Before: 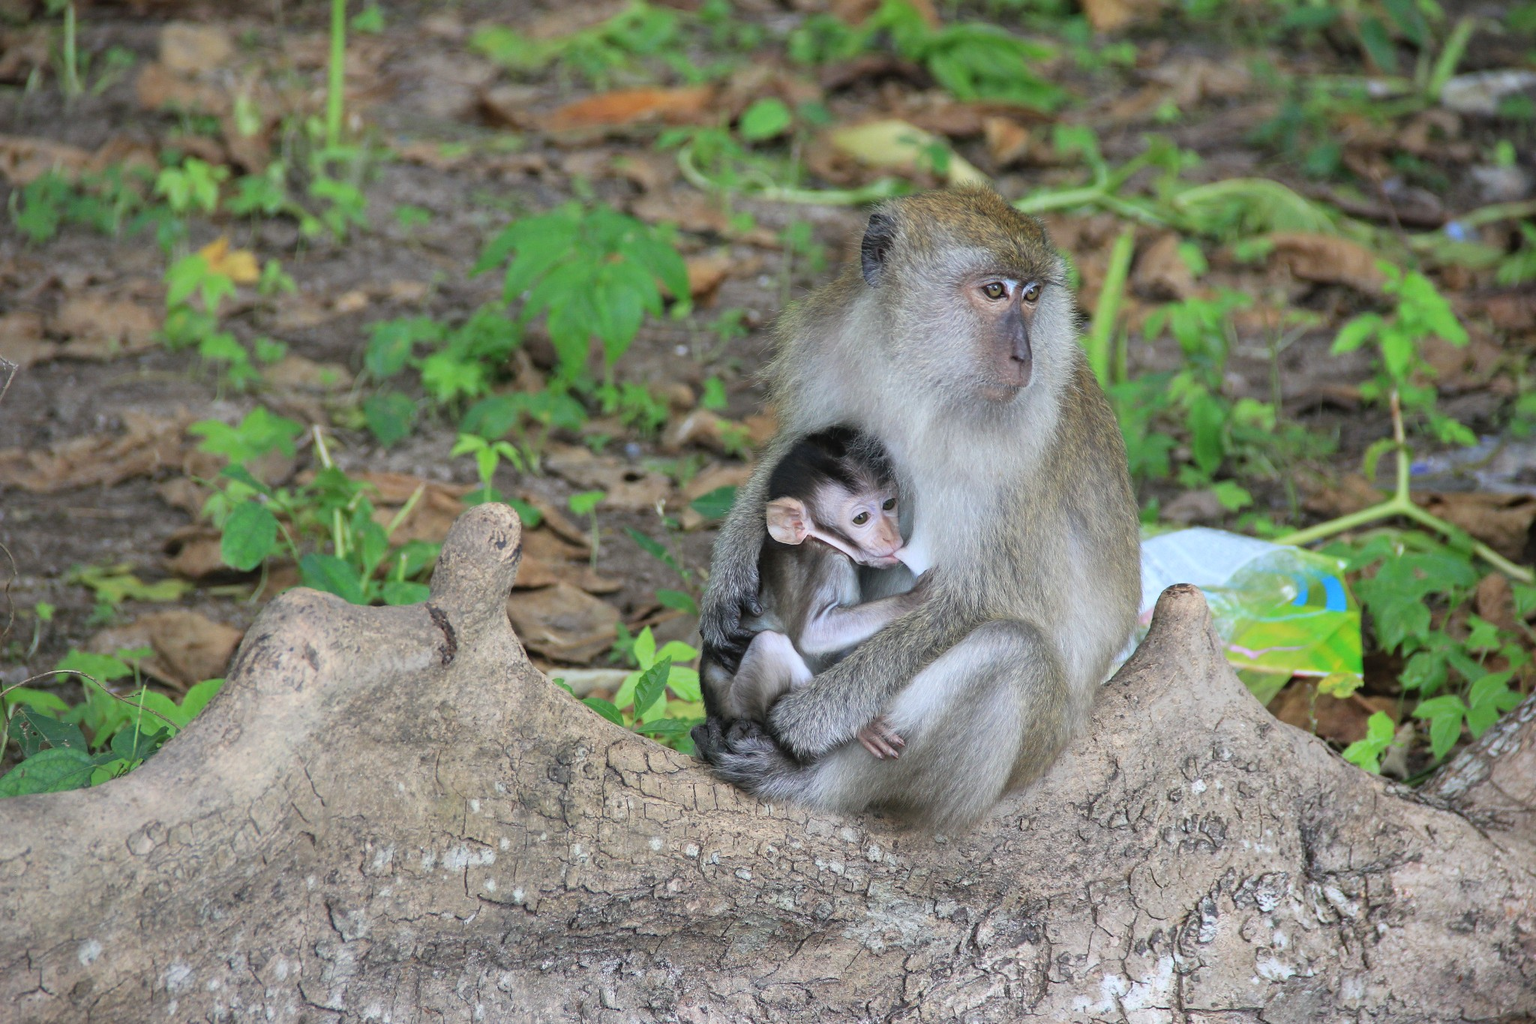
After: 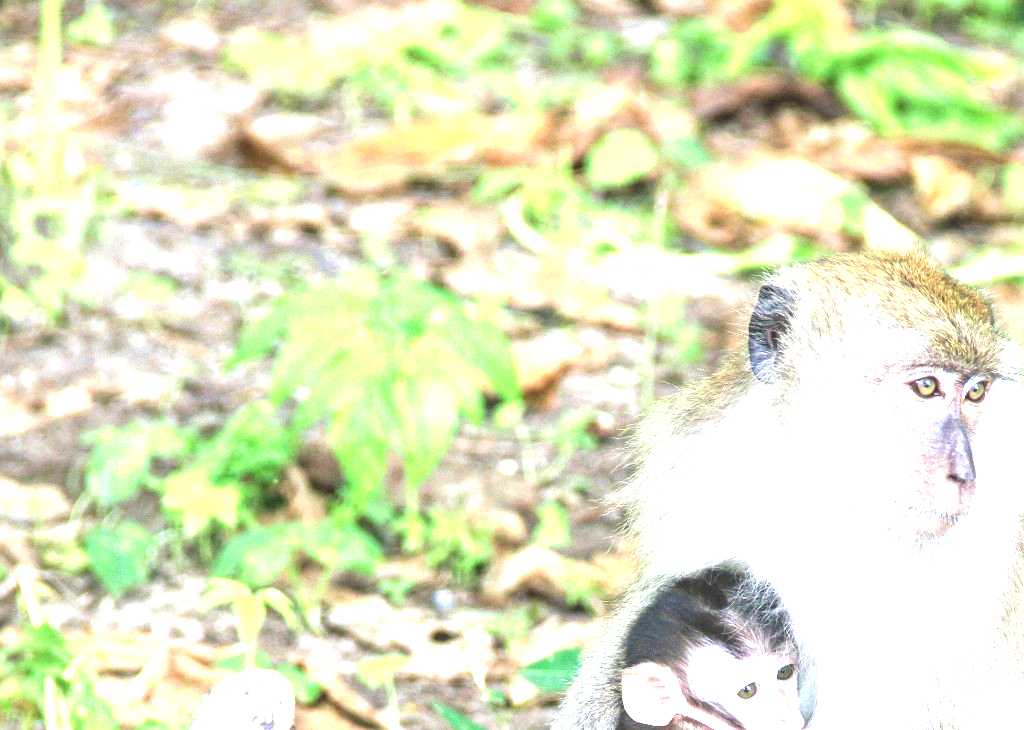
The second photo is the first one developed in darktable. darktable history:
crop: left 19.556%, right 30.401%, bottom 46.458%
local contrast: on, module defaults
exposure: black level correction 0, exposure 2.327 EV, compensate exposure bias true, compensate highlight preservation false
velvia: on, module defaults
white balance: emerald 1
